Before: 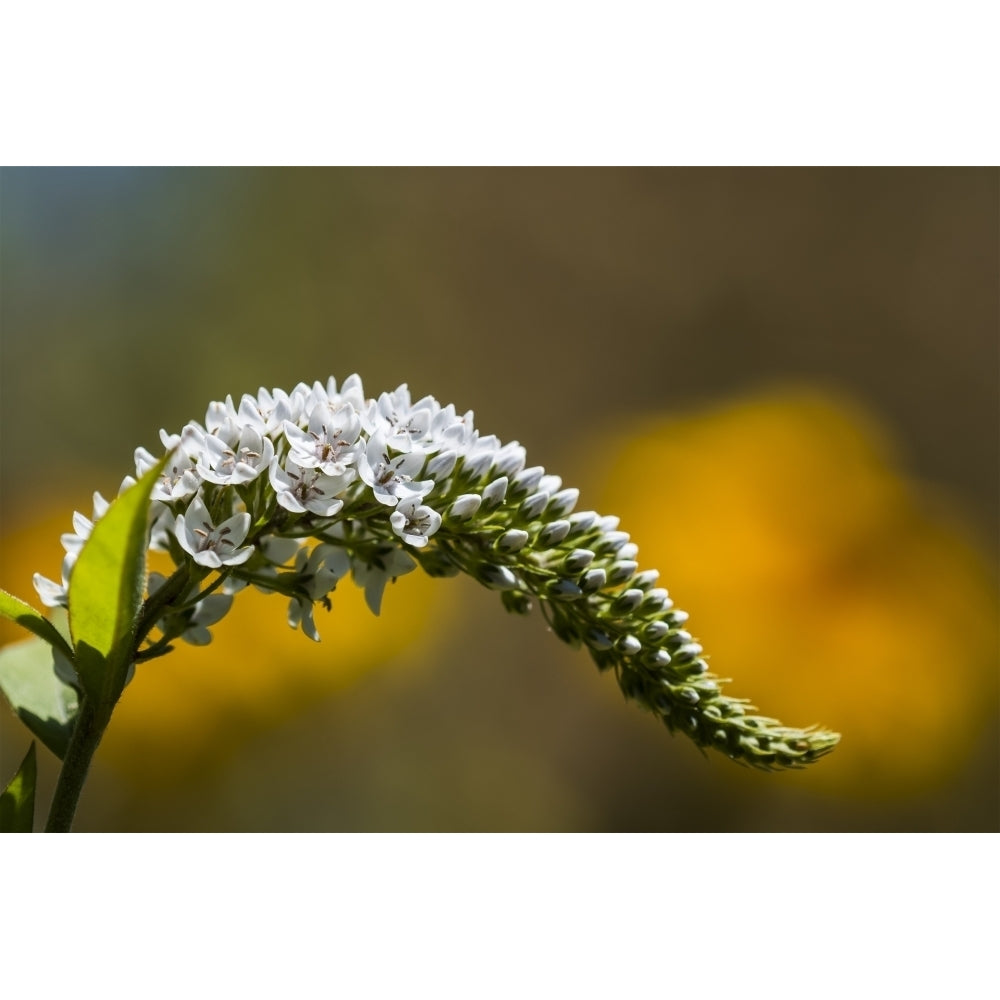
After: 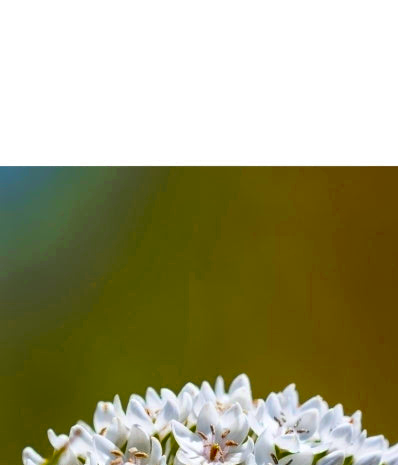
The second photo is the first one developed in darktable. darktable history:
color zones: curves: ch0 [(0.11, 0.396) (0.195, 0.36) (0.25, 0.5) (0.303, 0.412) (0.357, 0.544) (0.75, 0.5) (0.967, 0.328)]; ch1 [(0, 0.468) (0.112, 0.512) (0.202, 0.6) (0.25, 0.5) (0.307, 0.352) (0.357, 0.544) (0.75, 0.5) (0.963, 0.524)]
crop and rotate: left 11.27%, top 0.099%, right 48.869%, bottom 53.365%
color correction: highlights b* -0.002, saturation 2.21
